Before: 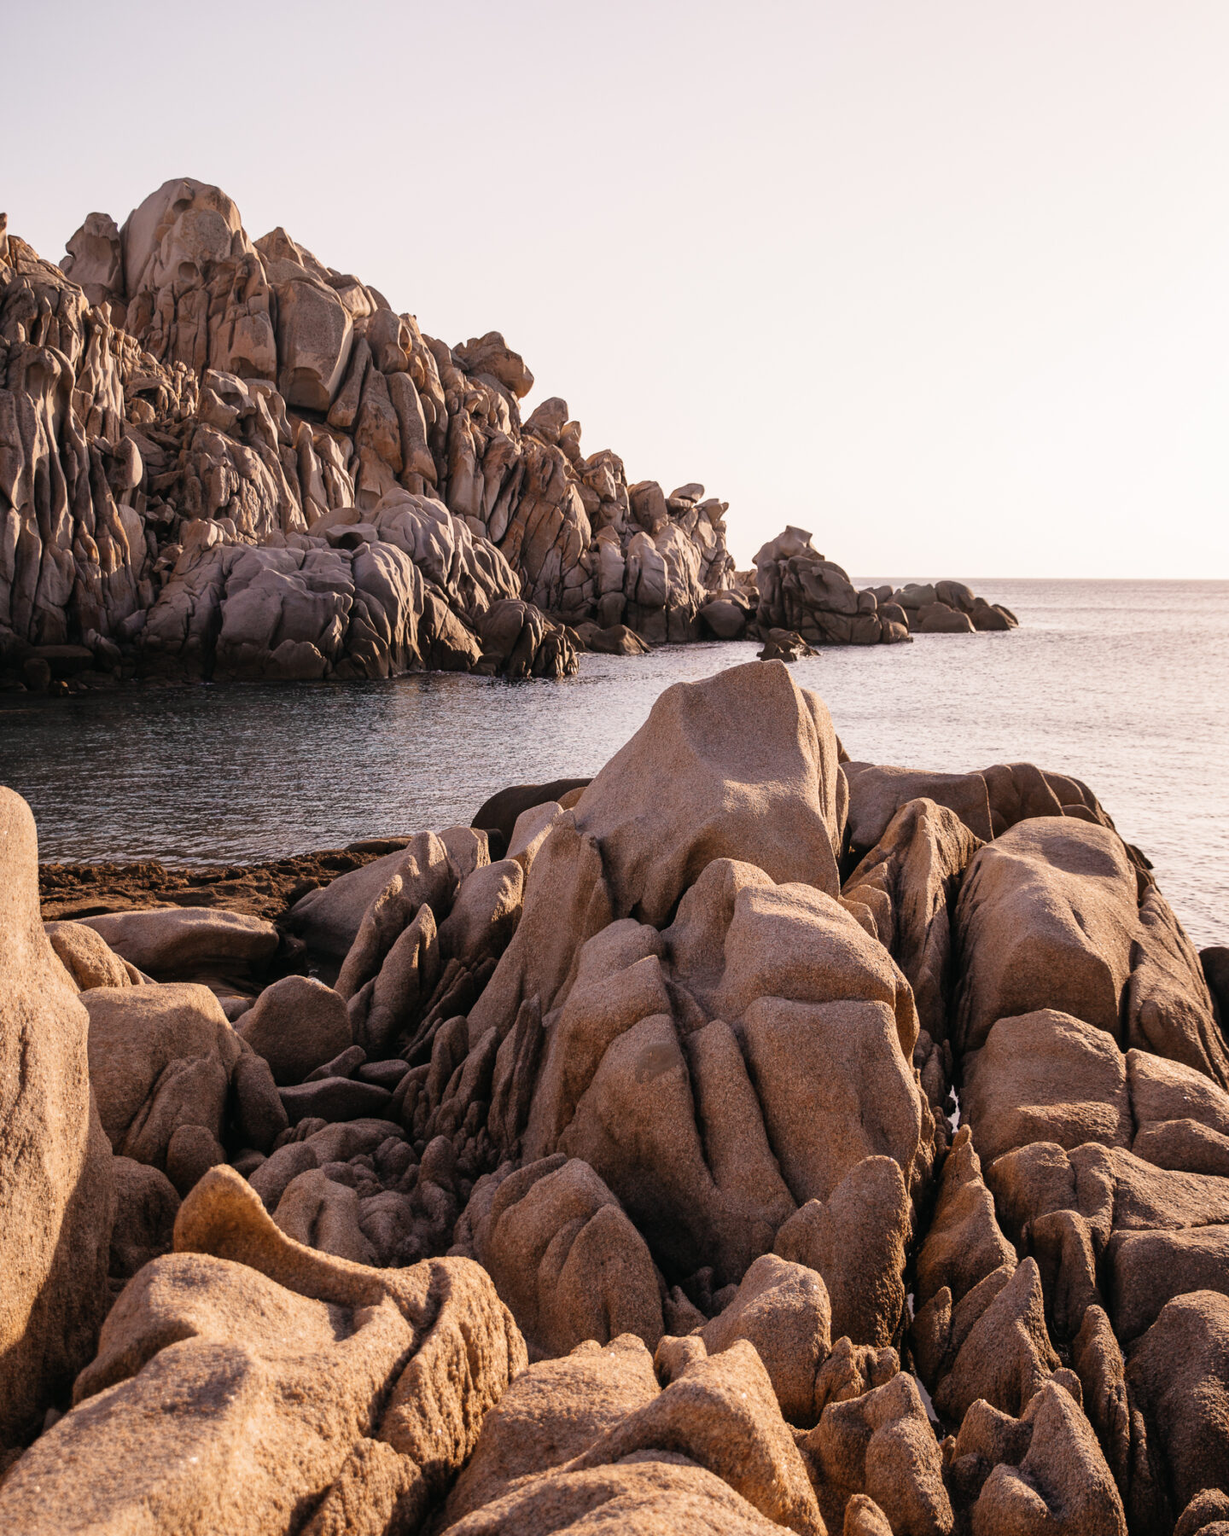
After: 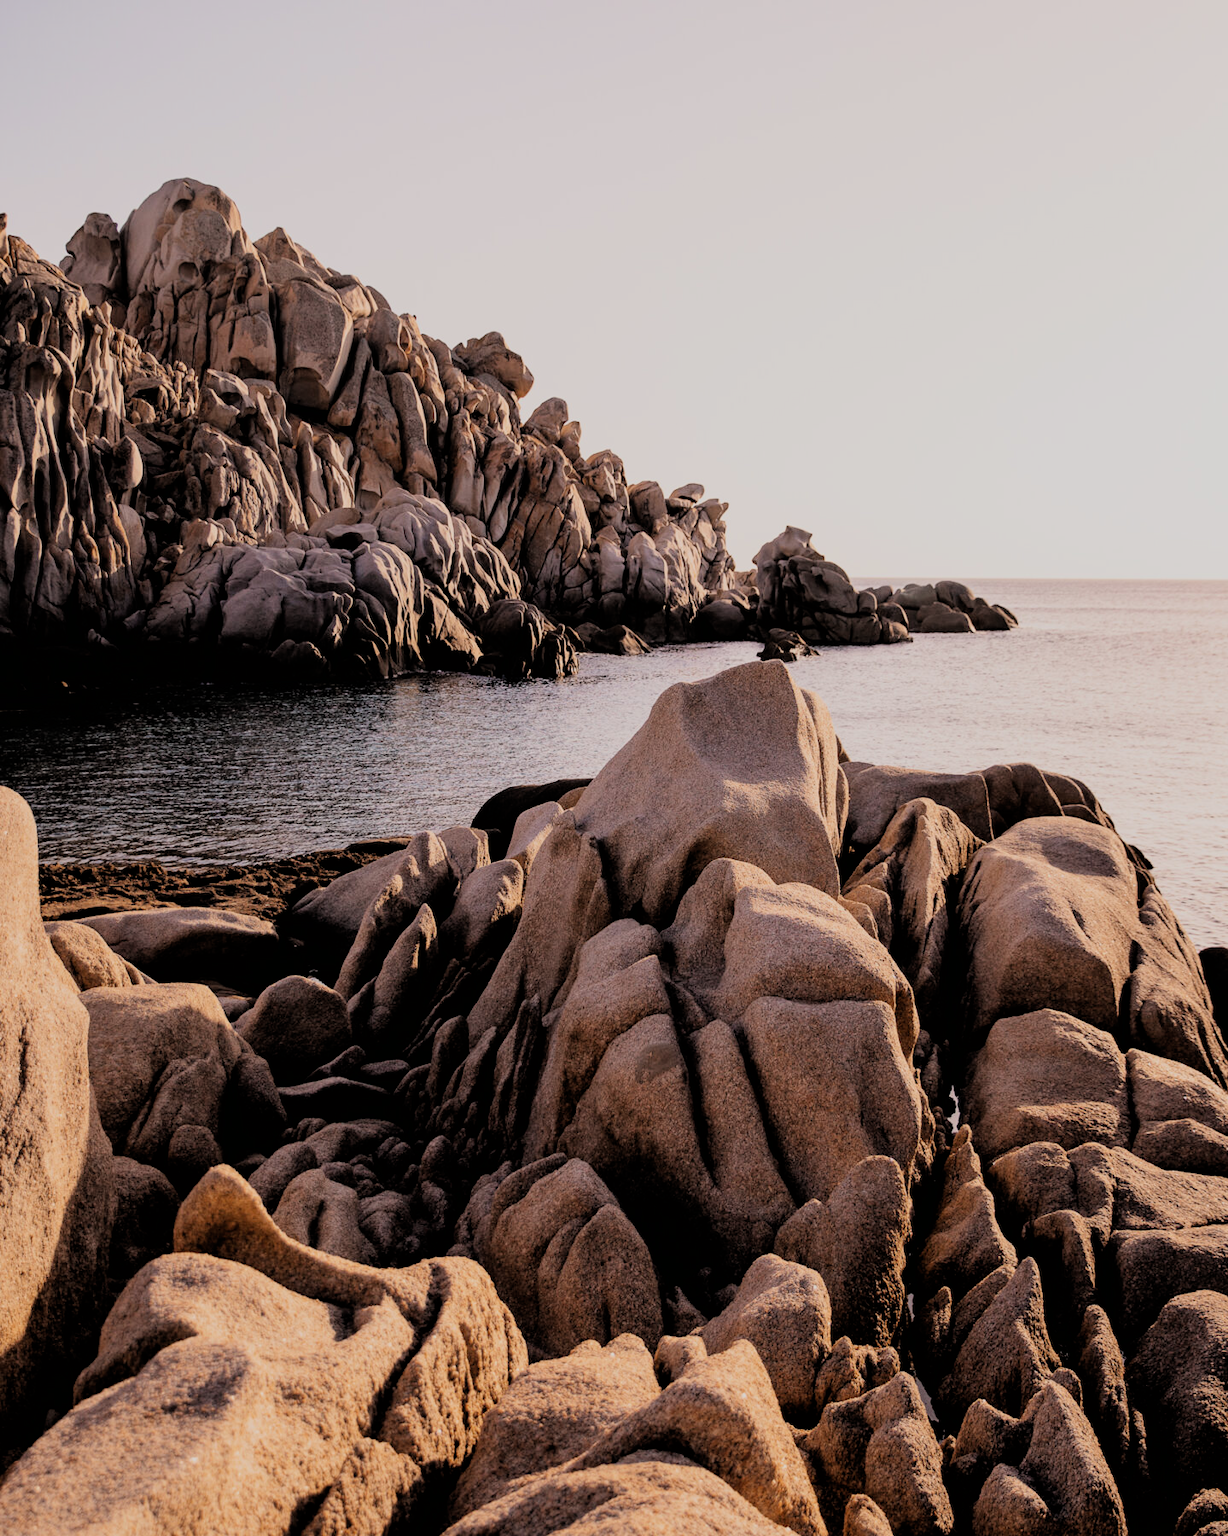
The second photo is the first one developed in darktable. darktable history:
filmic rgb: black relative exposure -4.12 EV, white relative exposure 5.12 EV, hardness 2.11, contrast 1.172, color science v6 (2022)
